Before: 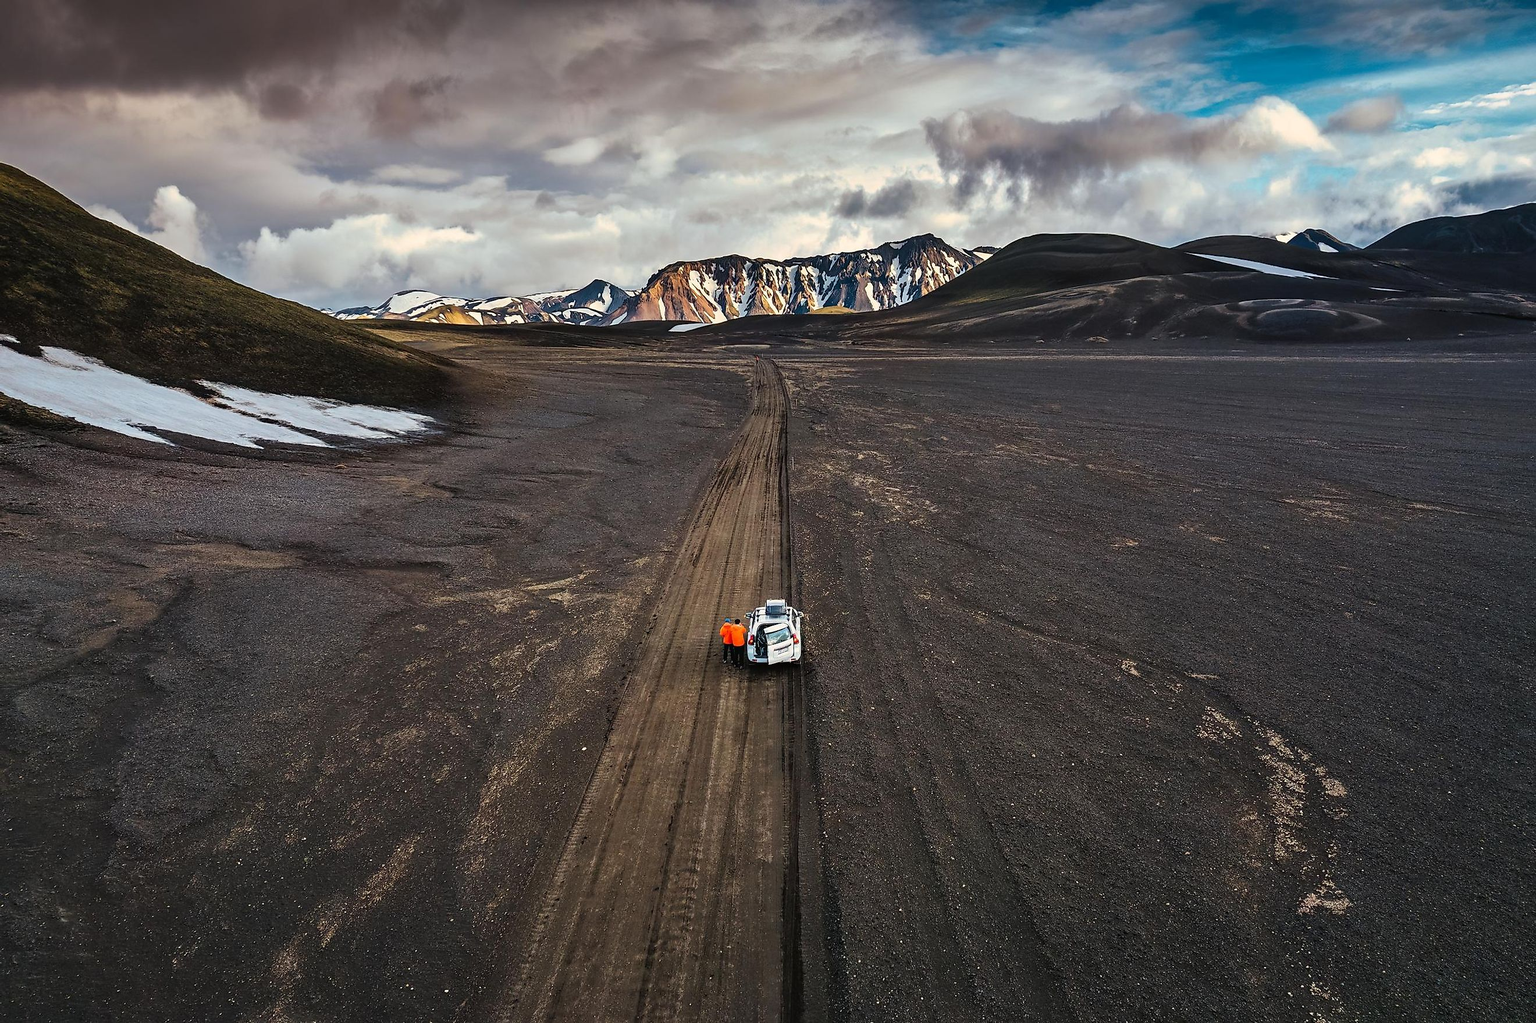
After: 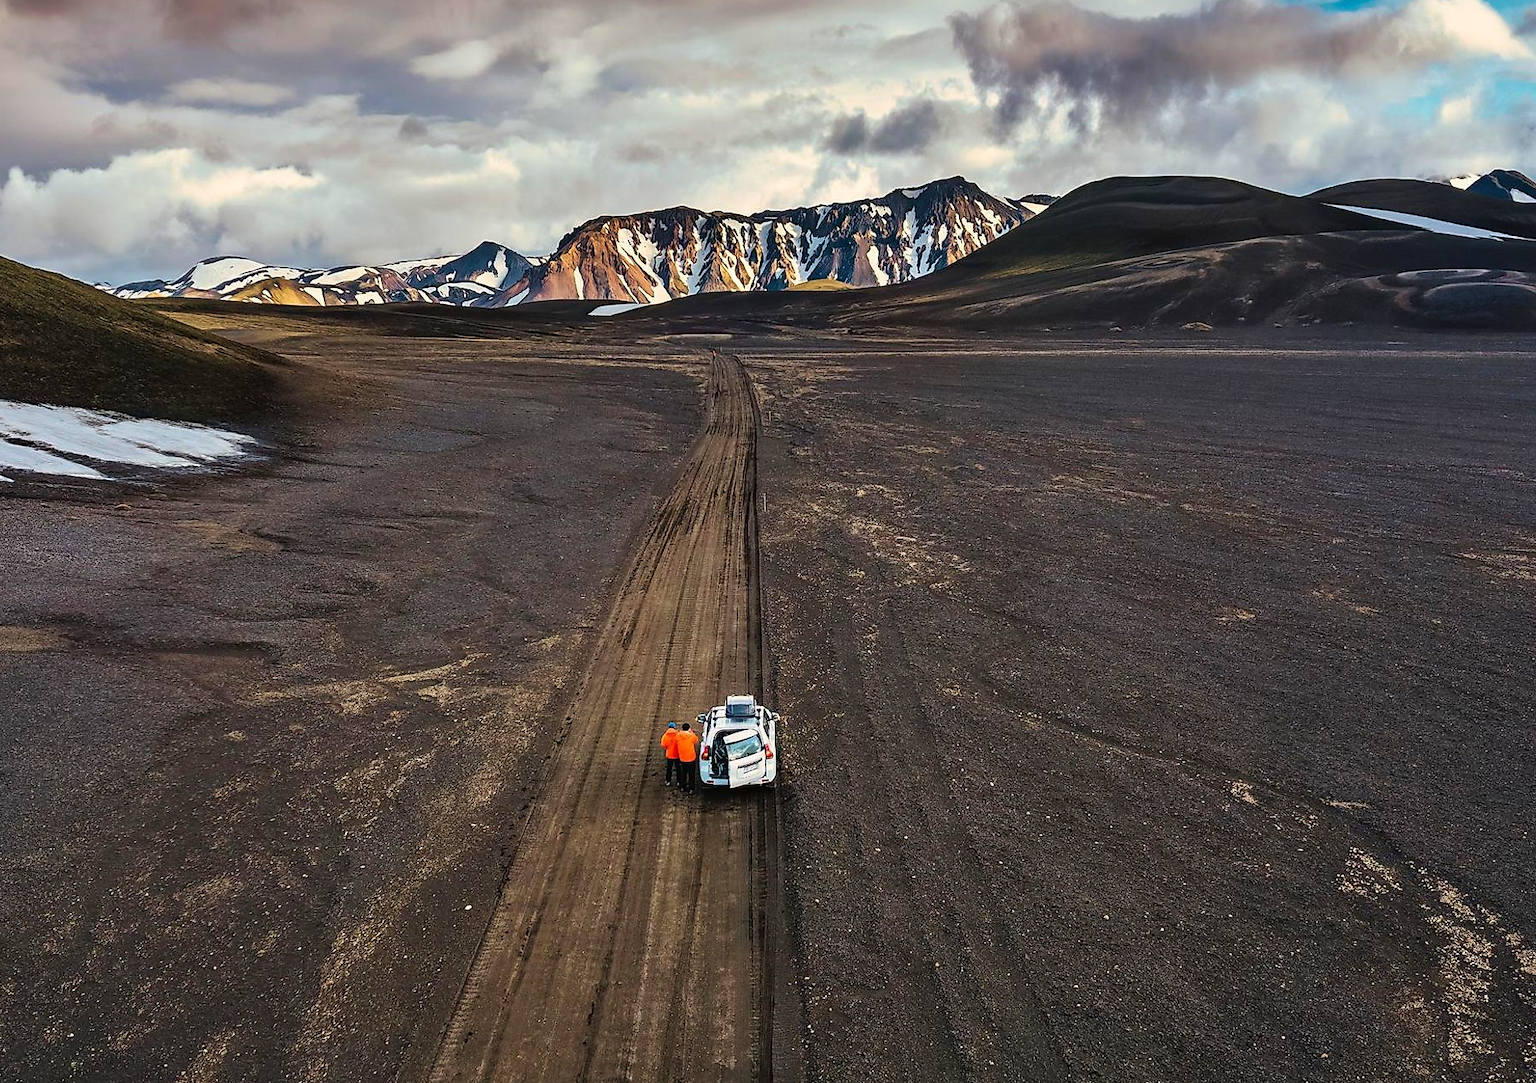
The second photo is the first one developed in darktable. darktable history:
crop and rotate: left 16.615%, top 10.749%, right 12.897%, bottom 14.62%
velvia: on, module defaults
